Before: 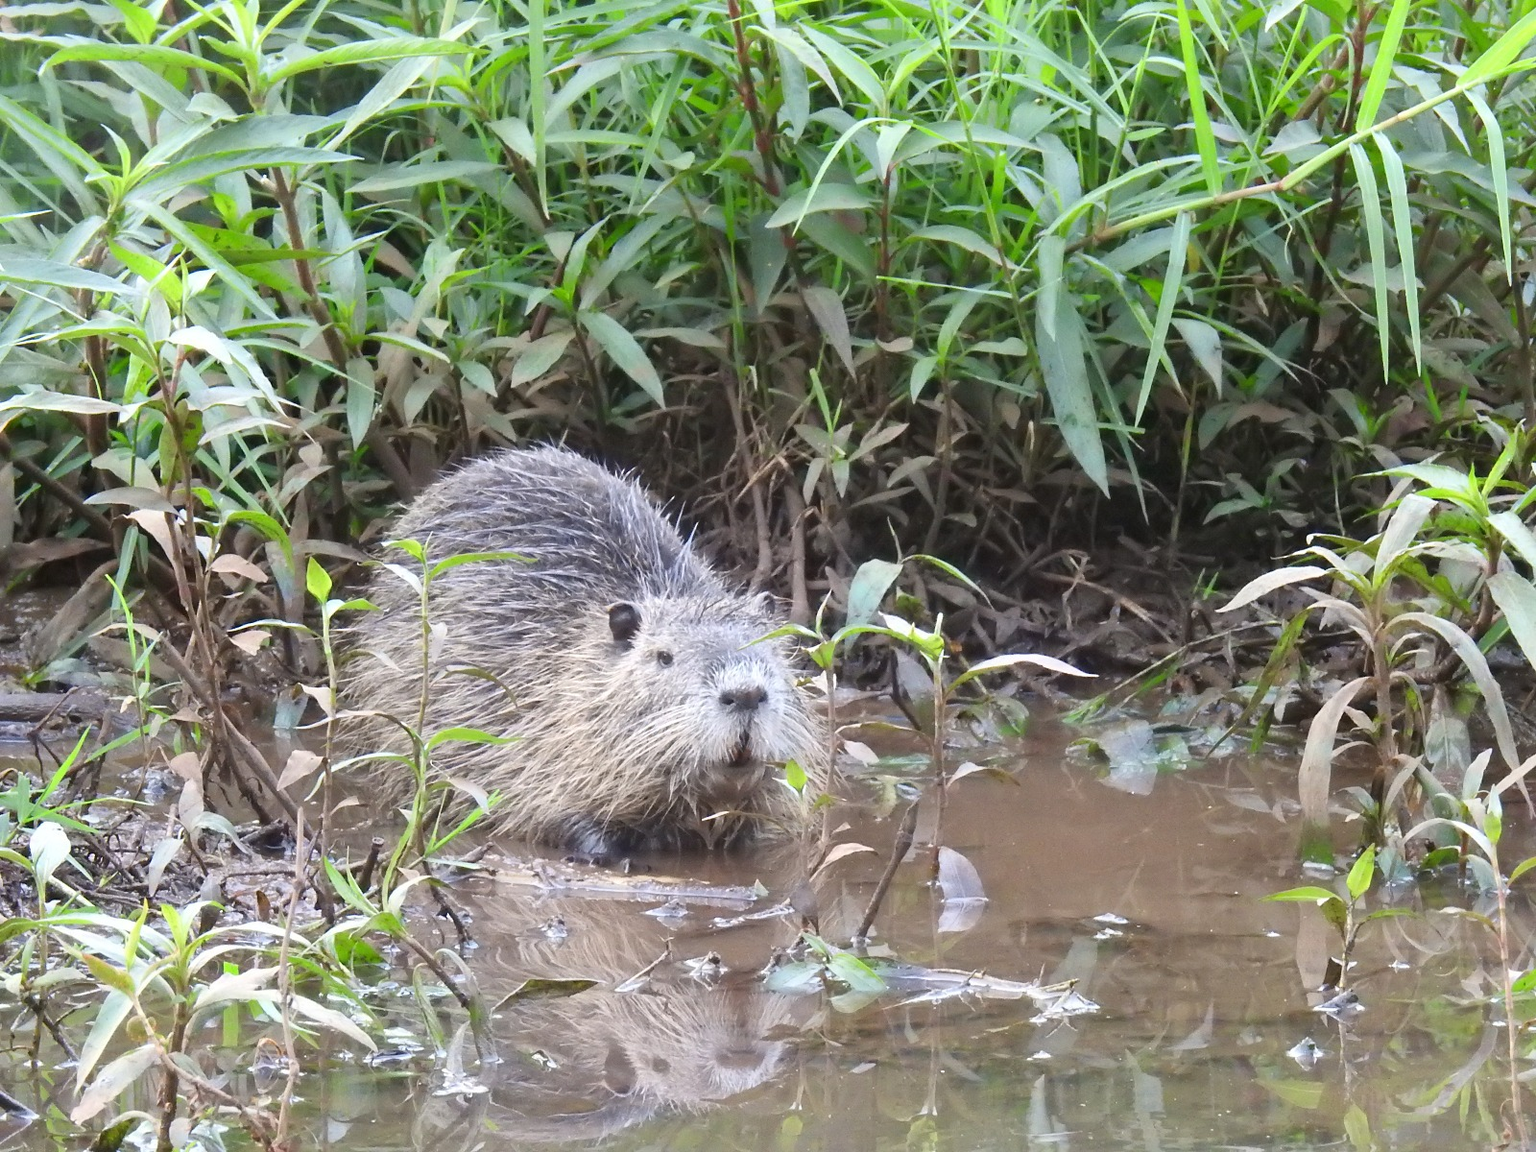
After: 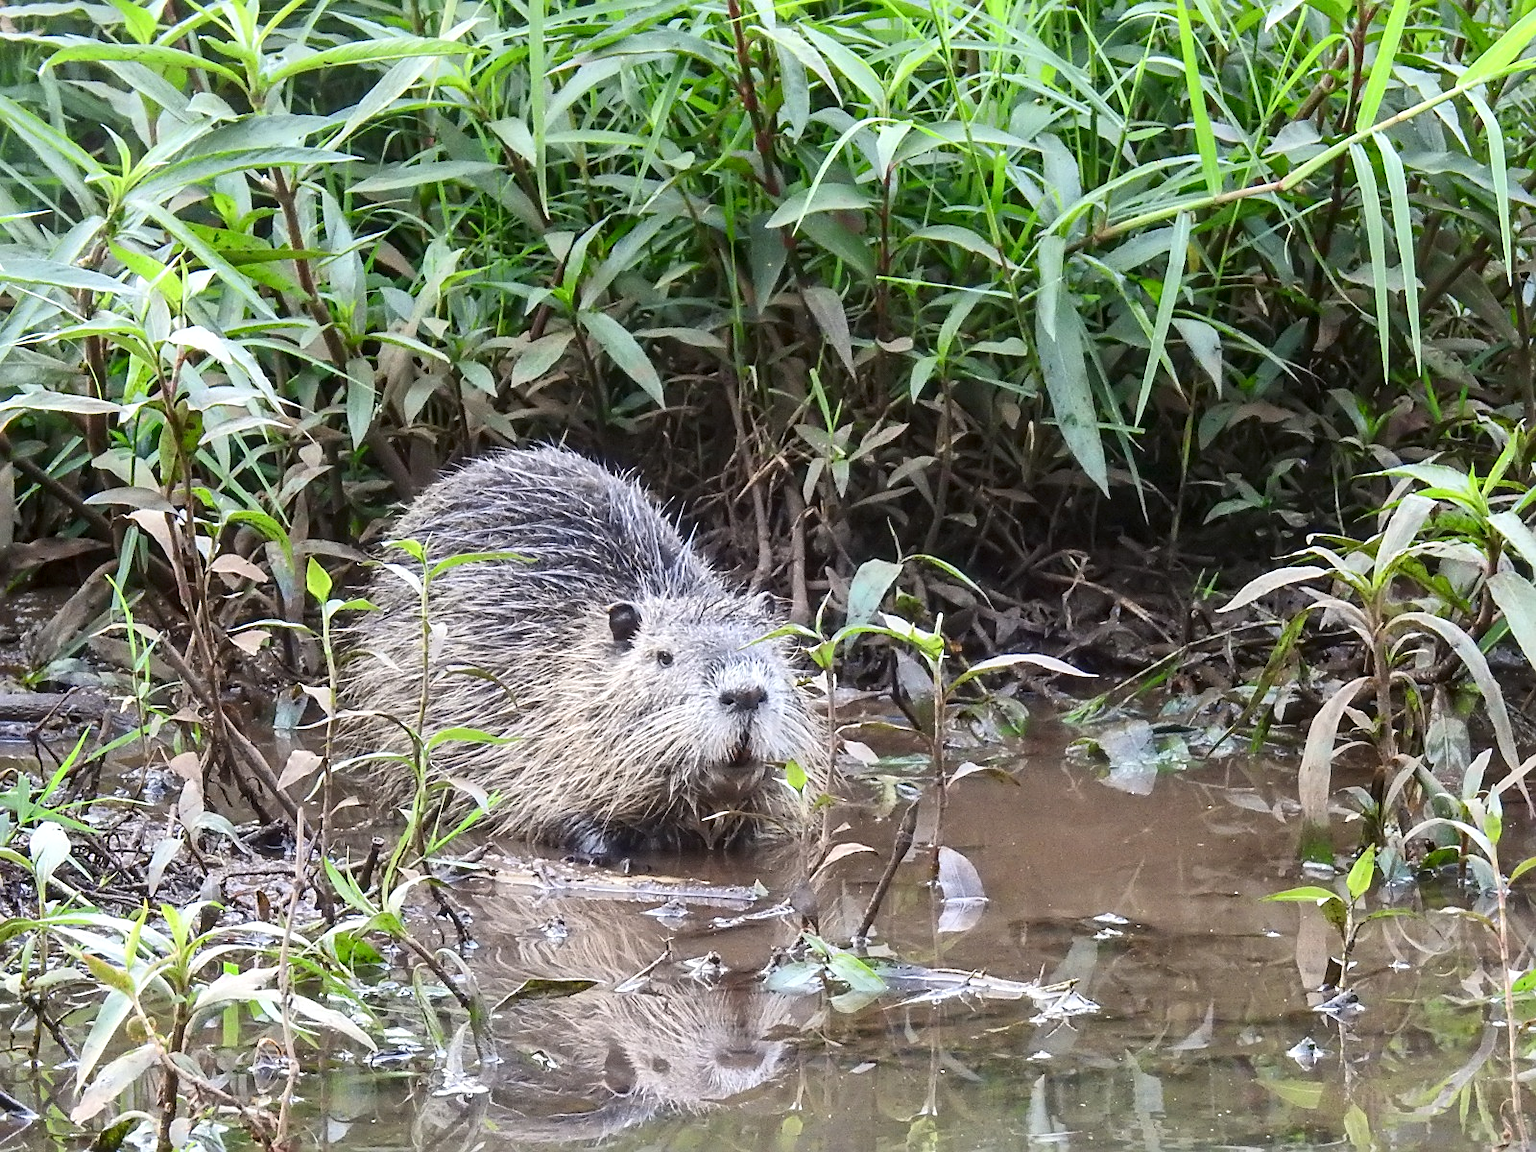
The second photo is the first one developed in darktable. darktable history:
sharpen: amount 0.498
tone curve: curves: ch0 [(0, 0) (0.003, 0.012) (0.011, 0.015) (0.025, 0.02) (0.044, 0.032) (0.069, 0.044) (0.1, 0.063) (0.136, 0.085) (0.177, 0.121) (0.224, 0.159) (0.277, 0.207) (0.335, 0.261) (0.399, 0.328) (0.468, 0.41) (0.543, 0.506) (0.623, 0.609) (0.709, 0.719) (0.801, 0.82) (0.898, 0.907) (1, 1)], color space Lab, independent channels, preserve colors none
local contrast: on, module defaults
